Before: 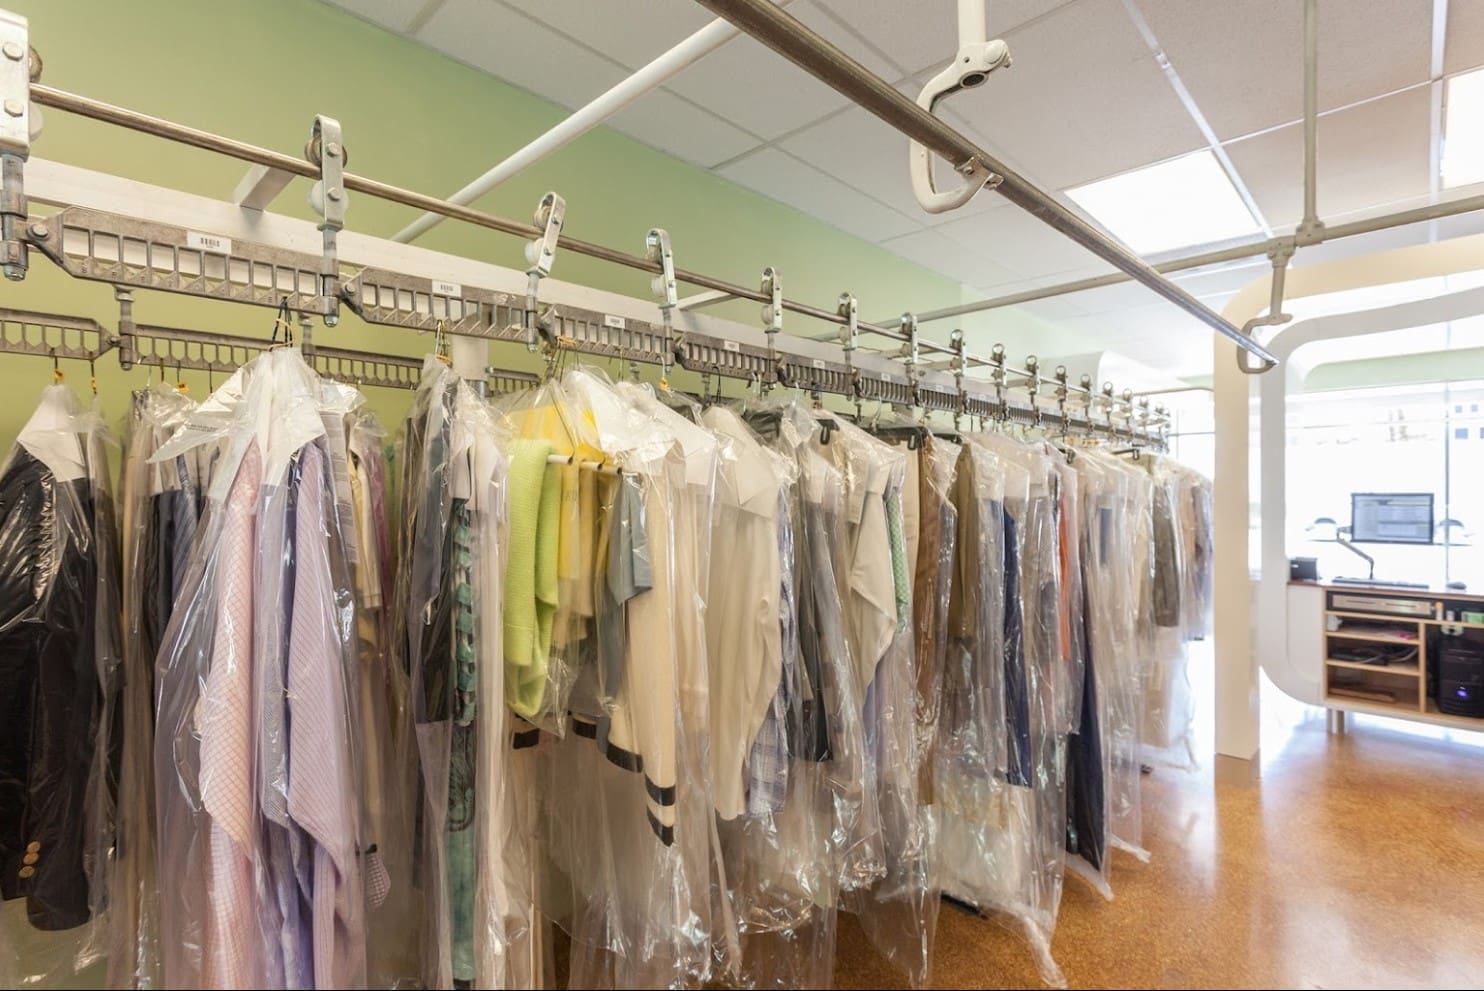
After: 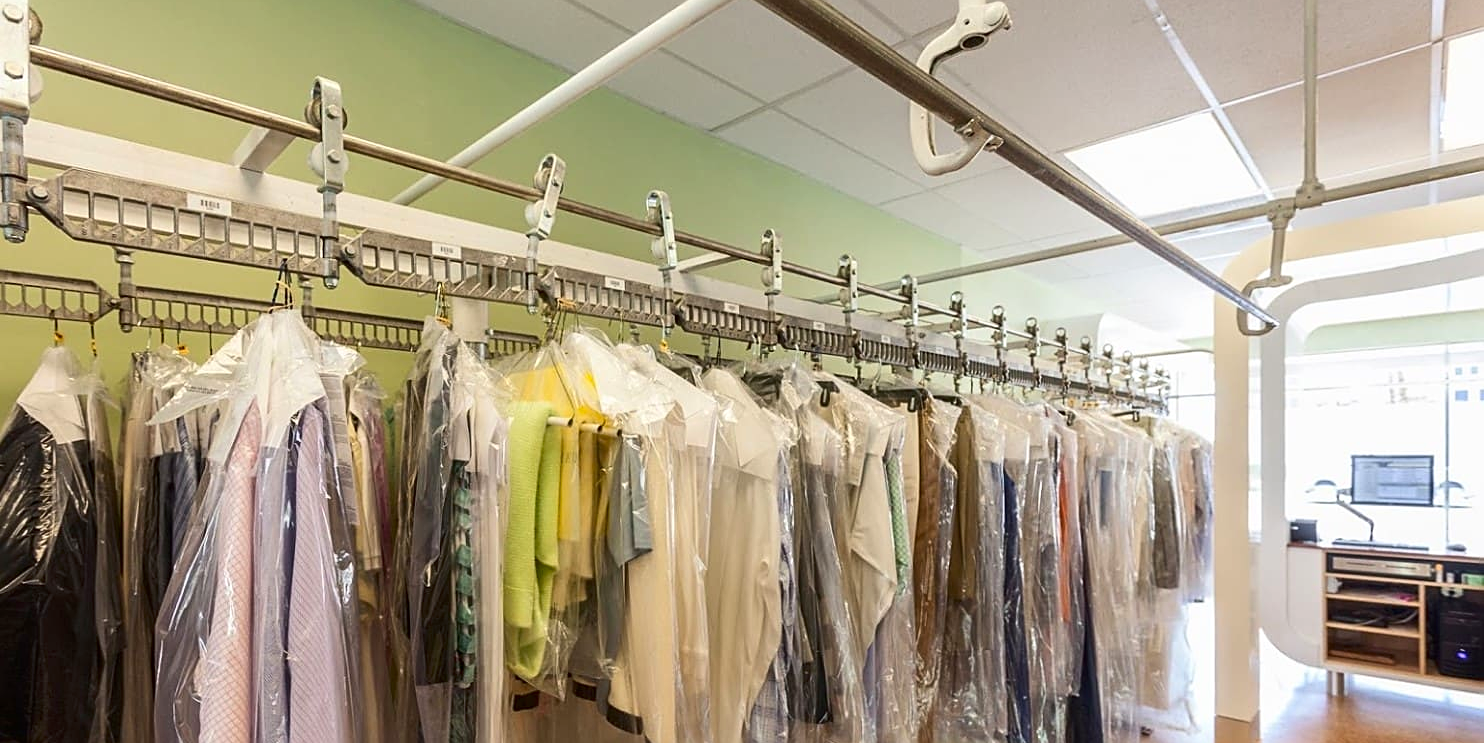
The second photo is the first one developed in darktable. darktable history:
crop: top 3.857%, bottom 21.132%
sharpen: on, module defaults
contrast brightness saturation: contrast 0.13, brightness -0.05, saturation 0.16
